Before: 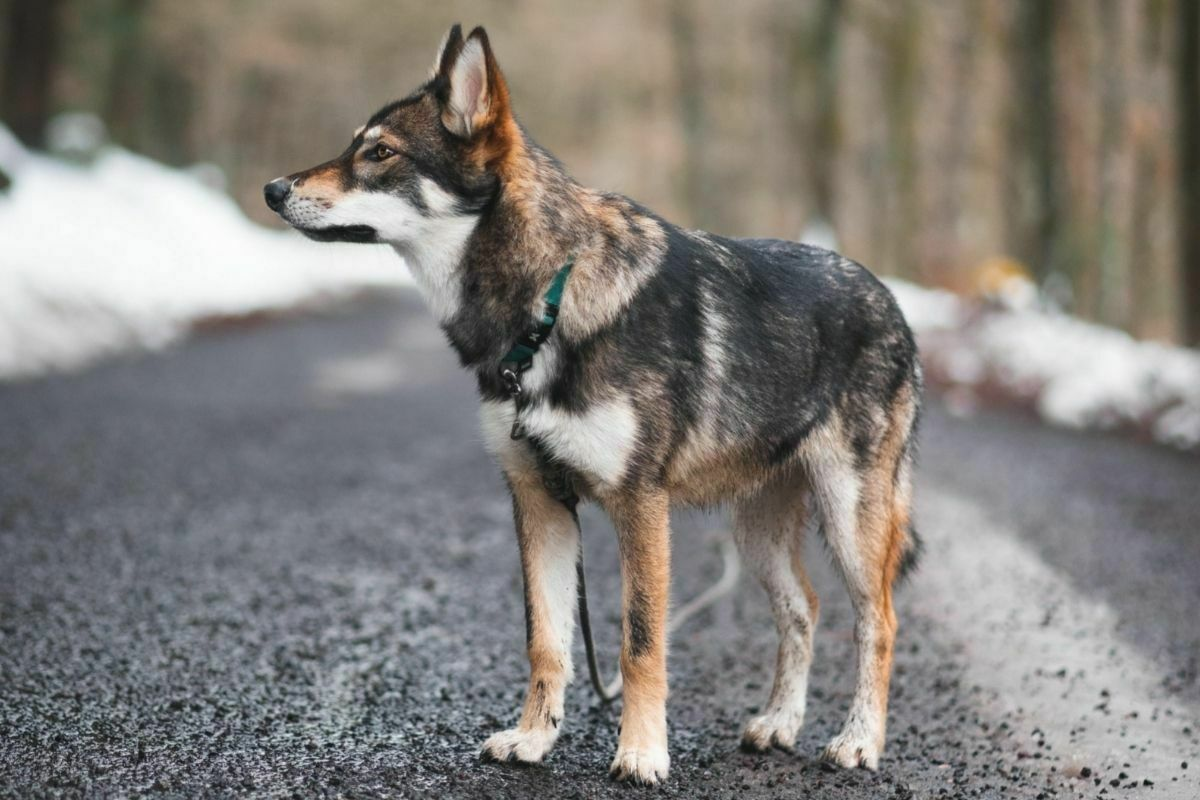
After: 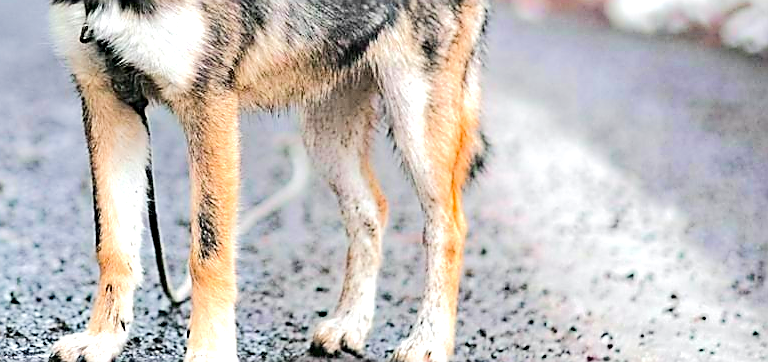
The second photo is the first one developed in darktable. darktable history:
crop and rotate: left 35.929%, top 49.712%, bottom 5.003%
exposure: exposure 0.655 EV, compensate exposure bias true, compensate highlight preservation false
haze removal: strength 0.299, distance 0.249, compatibility mode true, adaptive false
tone equalizer: -7 EV 0.147 EV, -6 EV 0.61 EV, -5 EV 1.15 EV, -4 EV 1.33 EV, -3 EV 1.13 EV, -2 EV 0.6 EV, -1 EV 0.168 EV, edges refinement/feathering 500, mask exposure compensation -1.57 EV, preserve details no
sharpen: radius 1.395, amount 1.258, threshold 0.652
